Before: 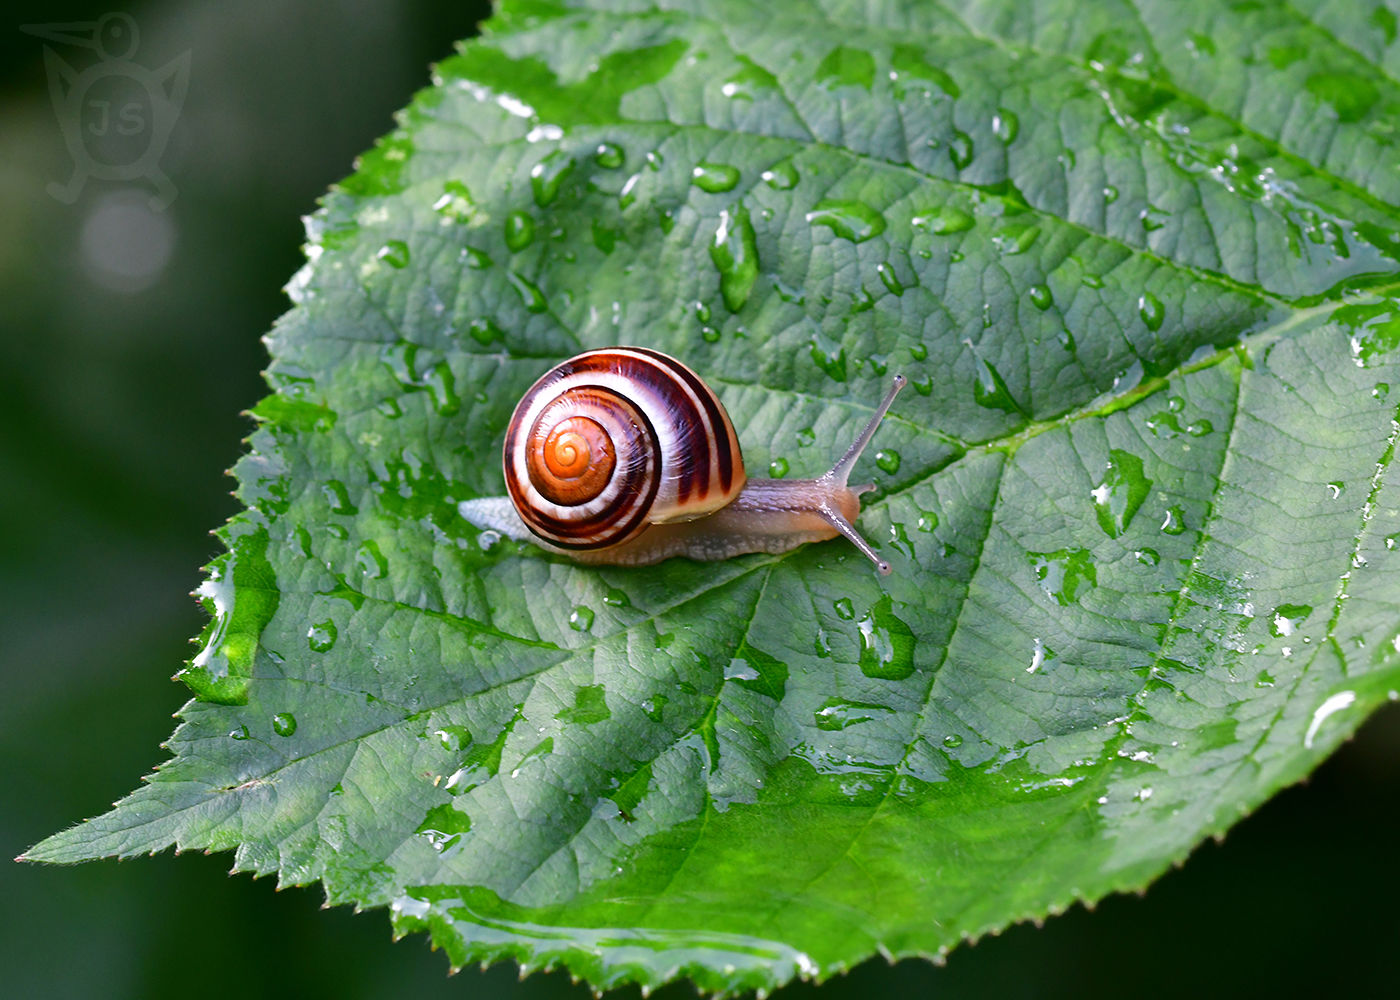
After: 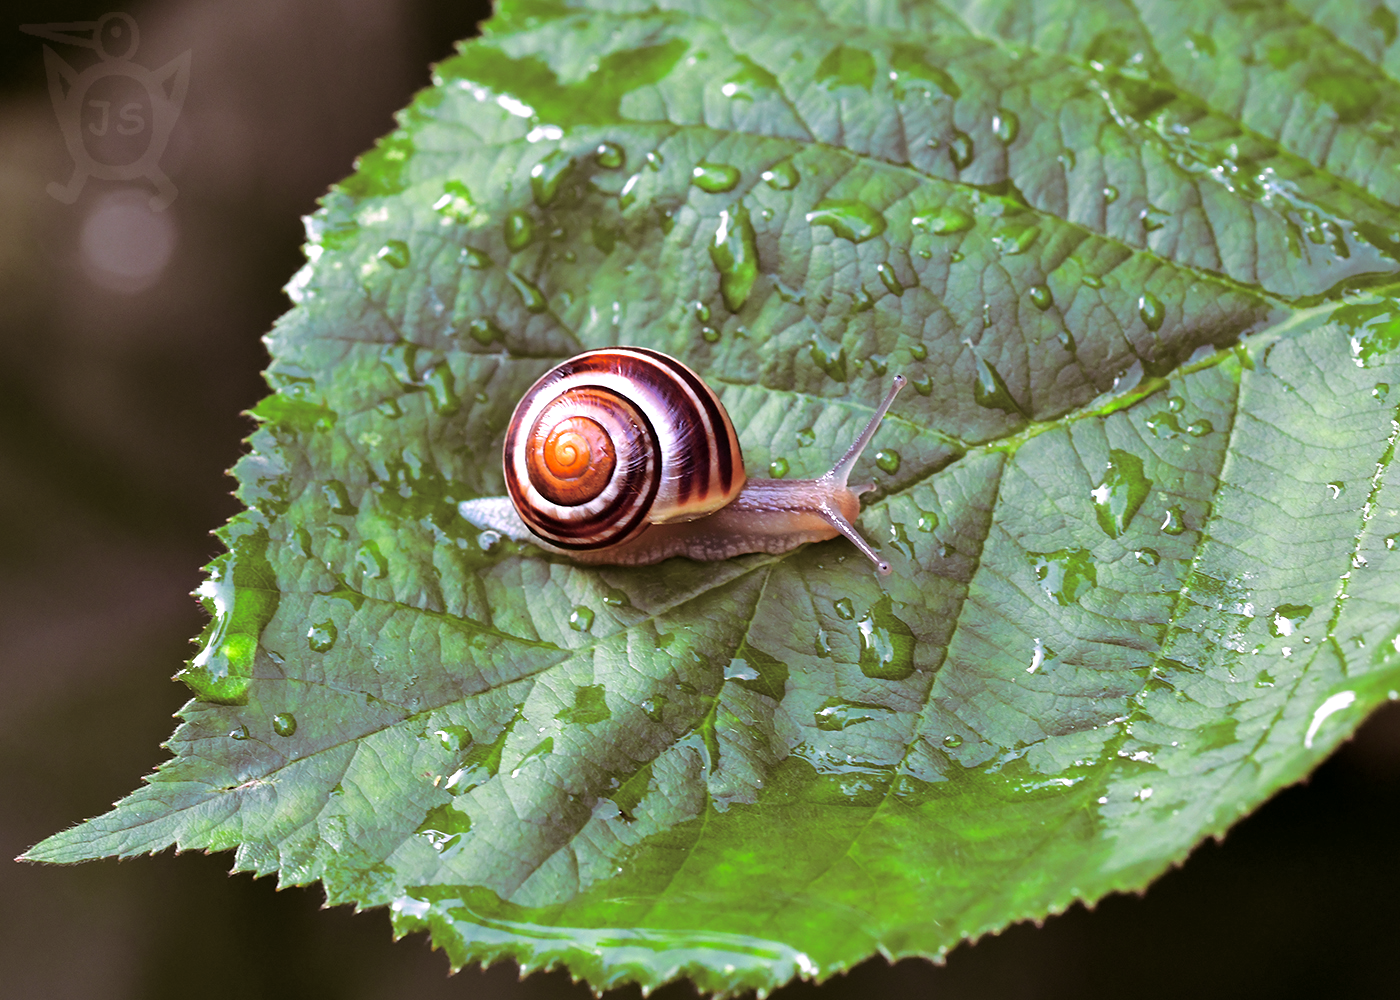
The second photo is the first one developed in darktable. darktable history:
split-toning: highlights › hue 298.8°, highlights › saturation 0.73, compress 41.76%
exposure: black level correction 0.001, exposure 0.3 EV, compensate highlight preservation false
